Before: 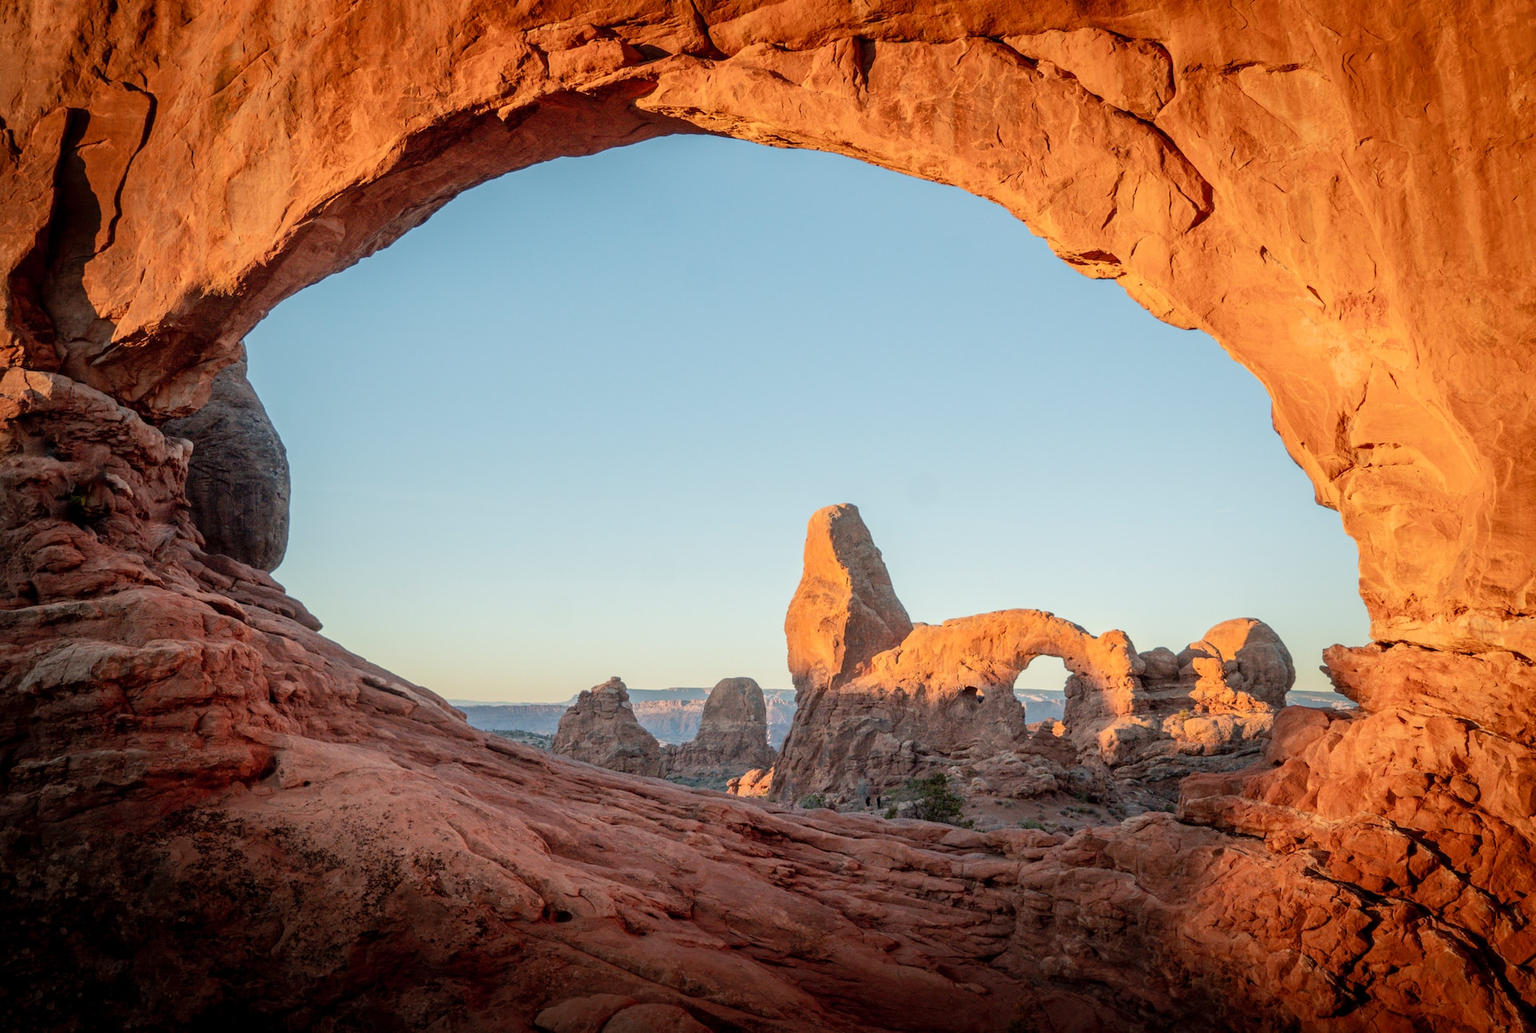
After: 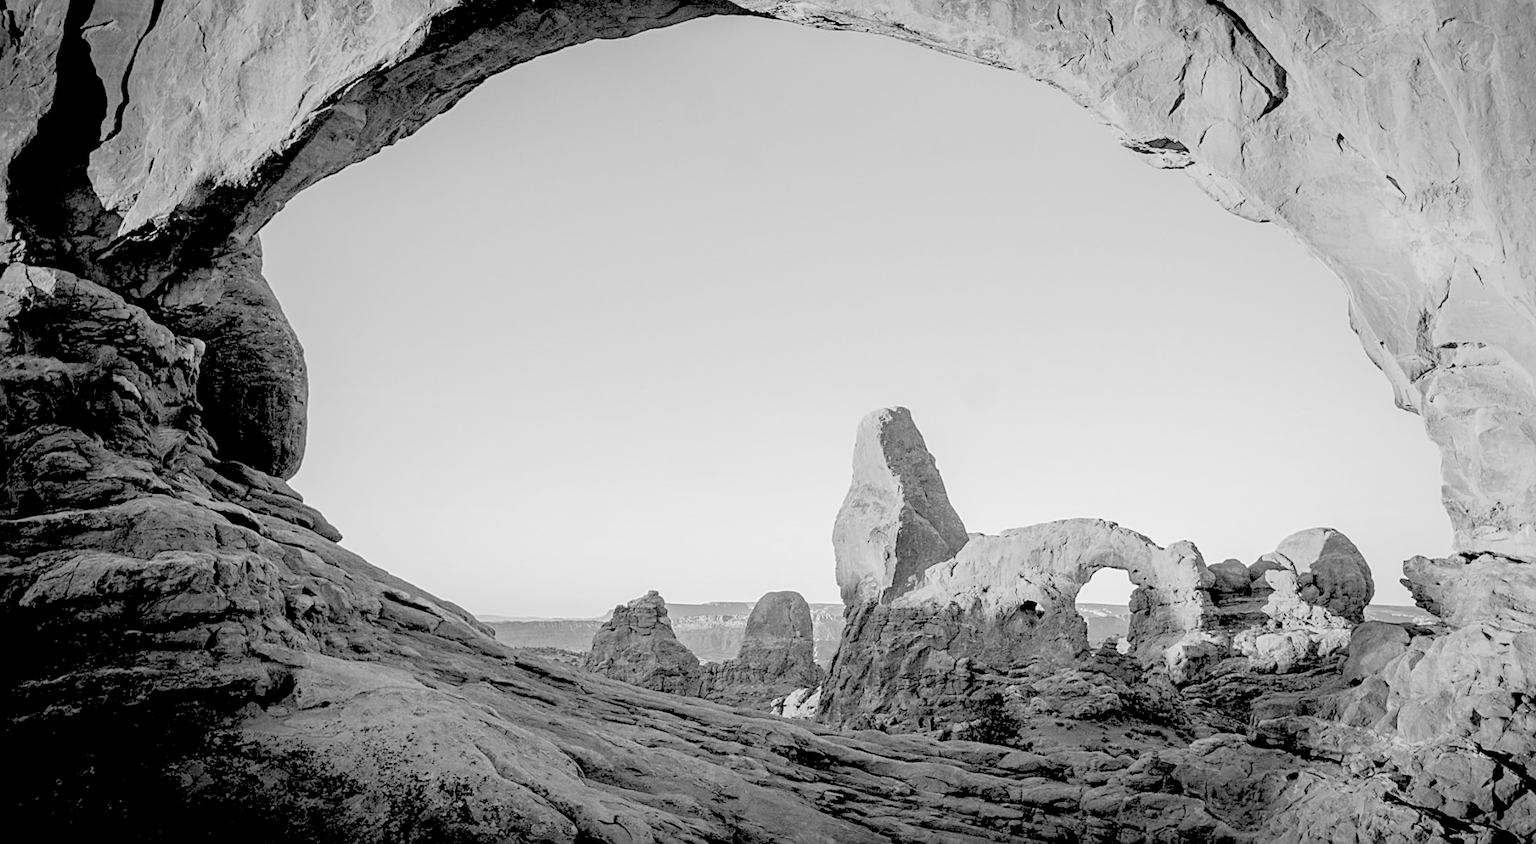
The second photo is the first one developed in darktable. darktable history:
rgb levels: levels [[0.027, 0.429, 0.996], [0, 0.5, 1], [0, 0.5, 1]]
sharpen: on, module defaults
crop and rotate: angle 0.03°, top 11.643%, right 5.651%, bottom 11.189%
monochrome: size 3.1
